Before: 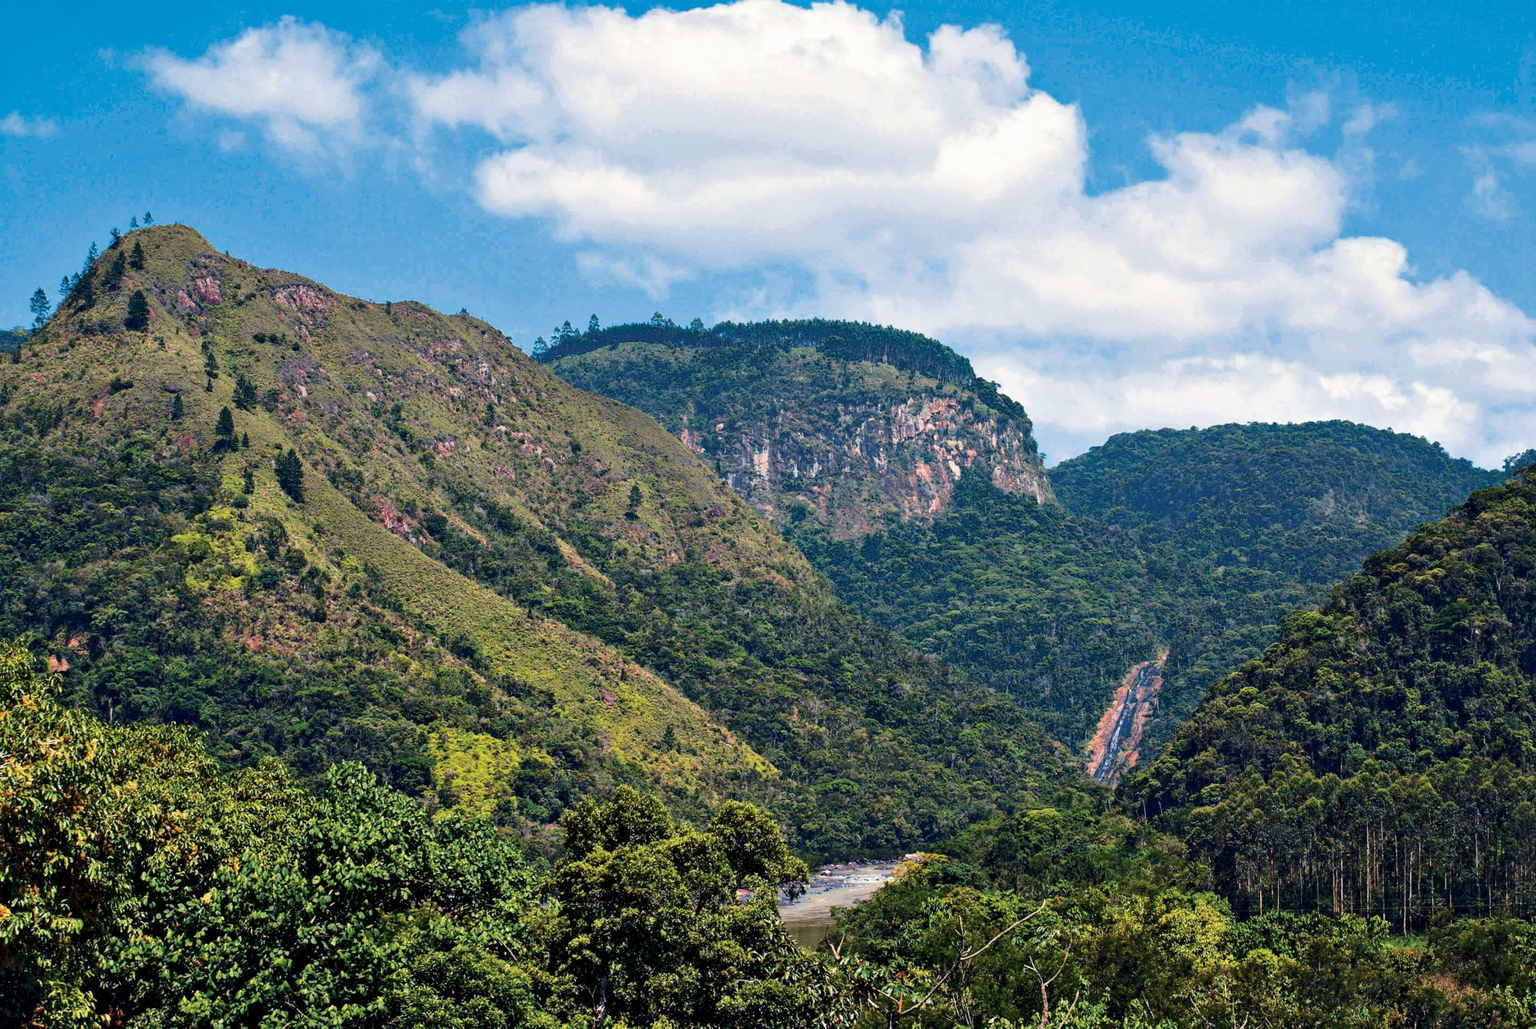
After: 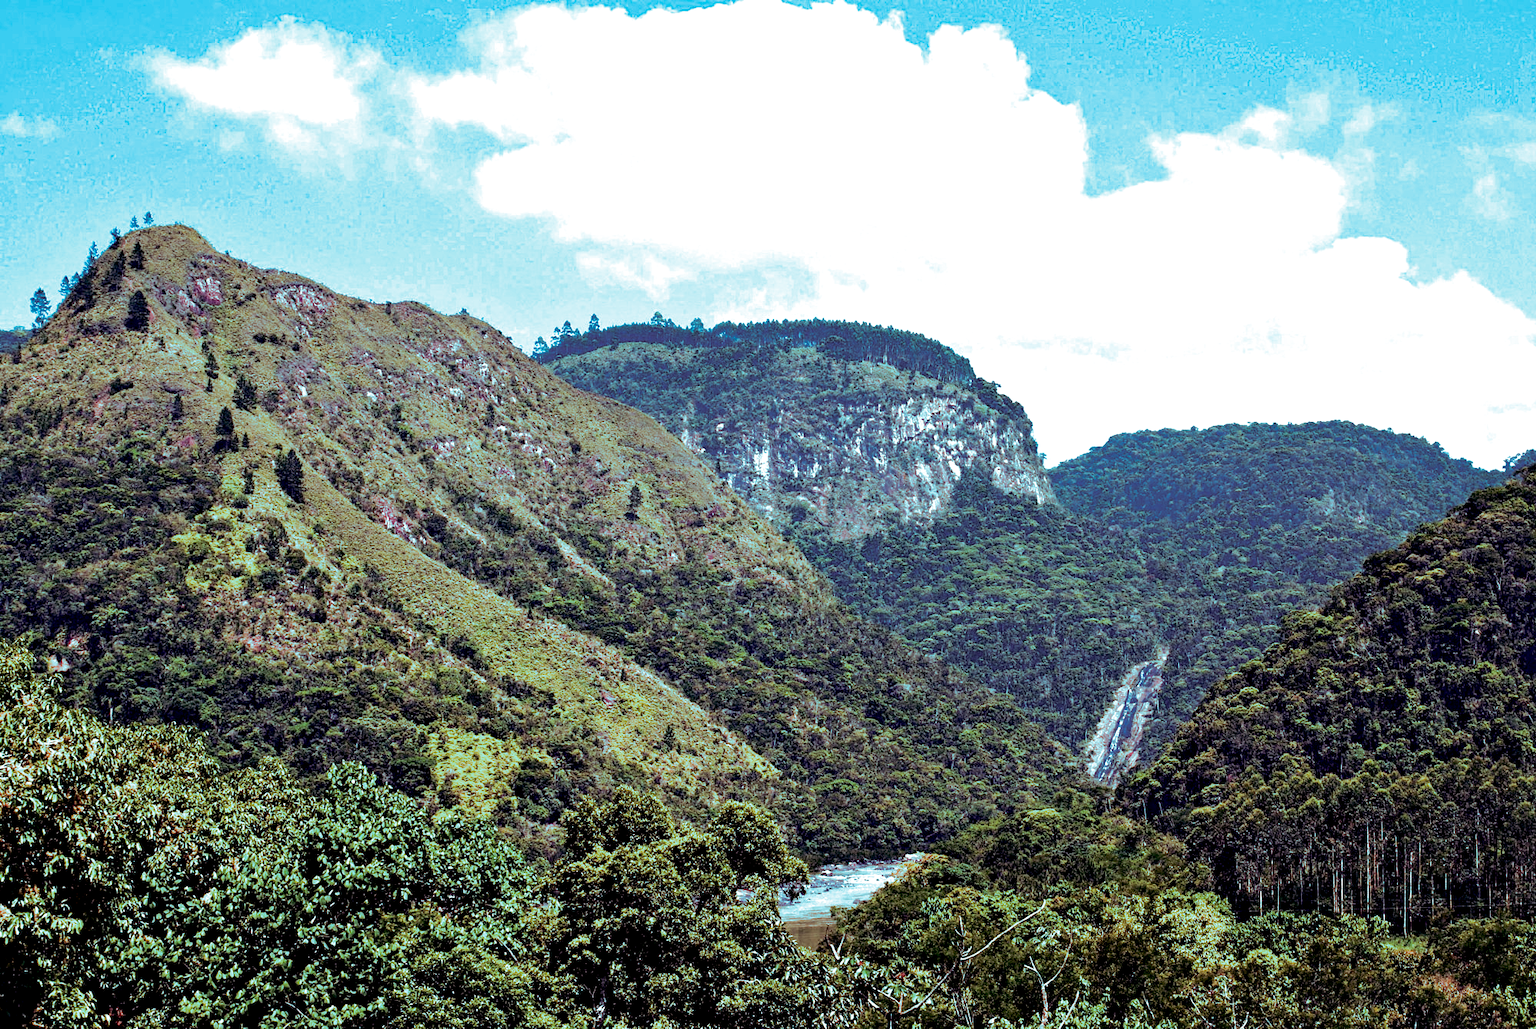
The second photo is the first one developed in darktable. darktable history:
split-toning: shadows › hue 327.6°, highlights › hue 198°, highlights › saturation 0.55, balance -21.25, compress 0%
exposure: black level correction 0.012, exposure 0.7 EV, compensate exposure bias true, compensate highlight preservation false
